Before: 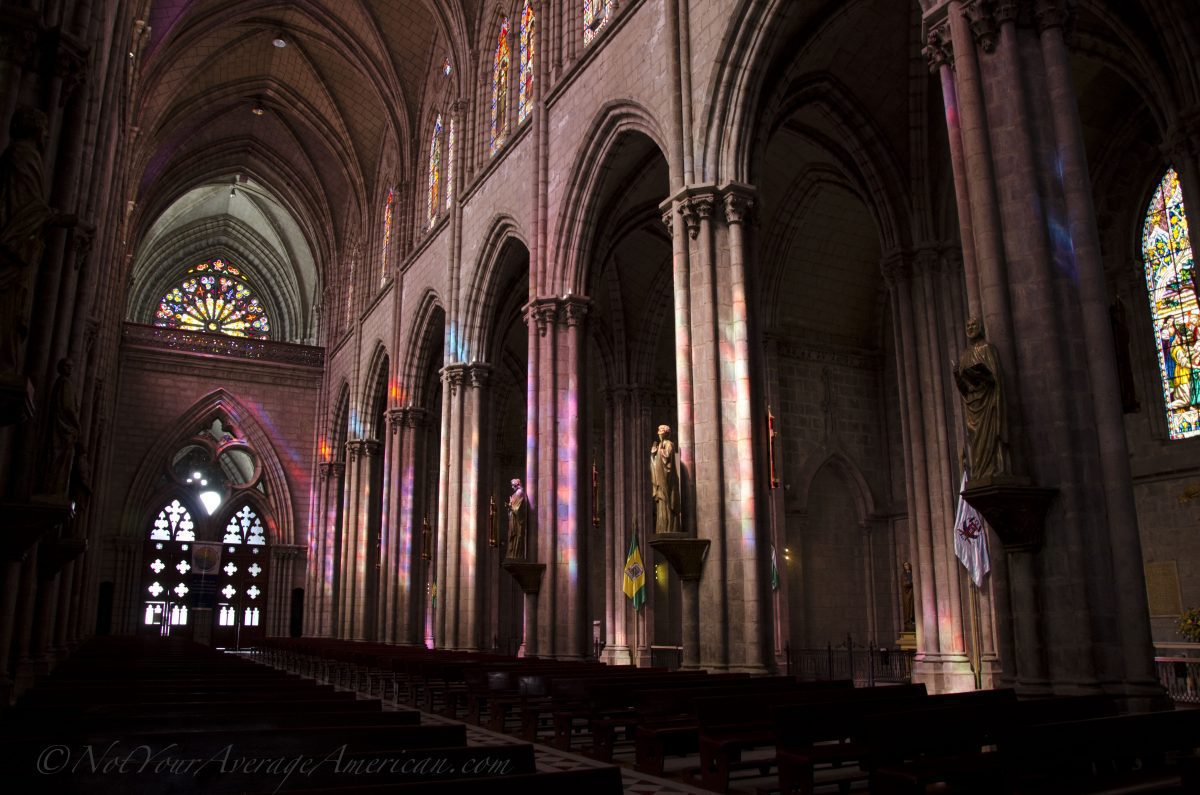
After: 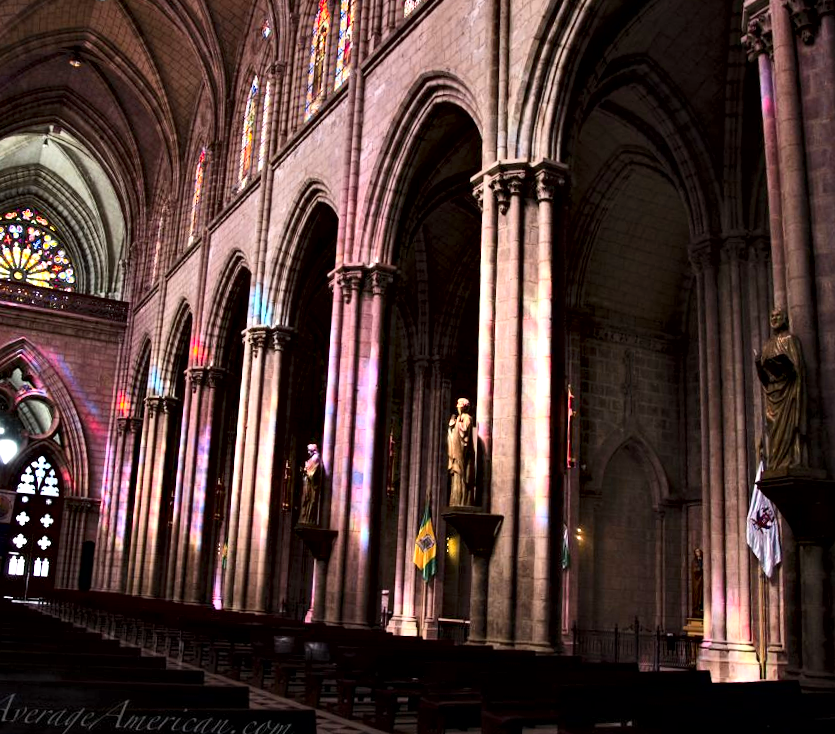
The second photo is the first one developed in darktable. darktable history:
contrast equalizer: y [[0.6 ×6], [0.55 ×6], [0 ×6], [0 ×6], [0 ×6]]
color zones: curves: ch1 [(0.309, 0.524) (0.41, 0.329) (0.508, 0.509)]; ch2 [(0.25, 0.457) (0.75, 0.5)]
crop and rotate: angle -3.14°, left 13.94%, top 0.041%, right 10.806%, bottom 0.088%
contrast brightness saturation: contrast 0.201, brightness 0.164, saturation 0.217
